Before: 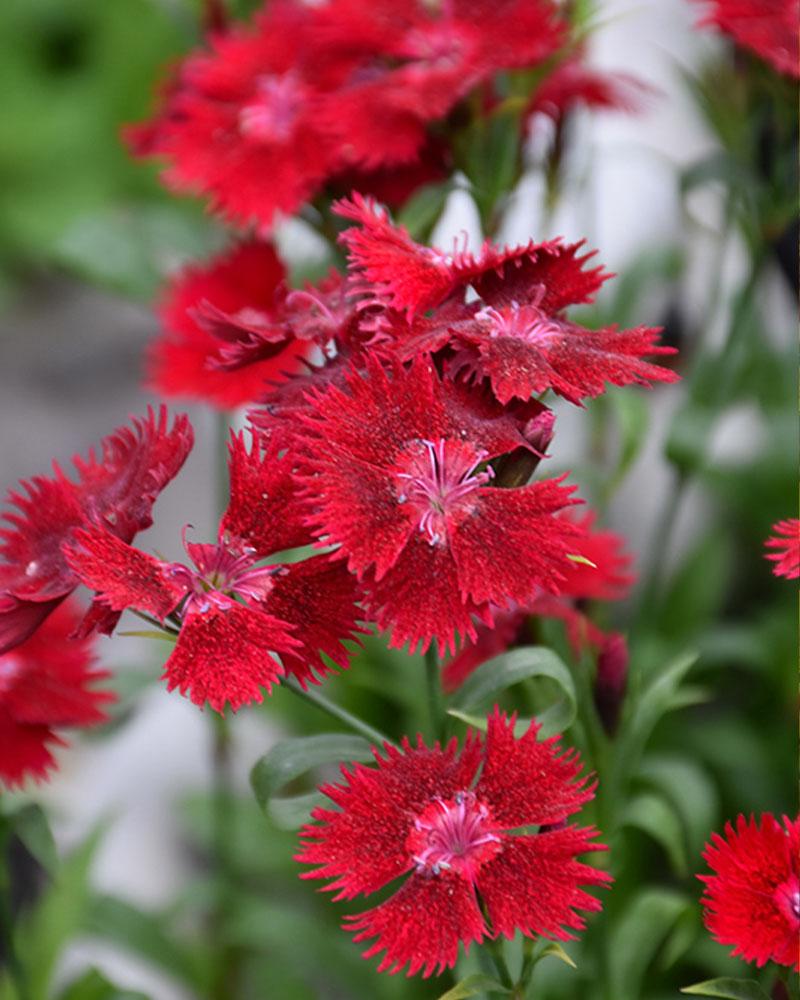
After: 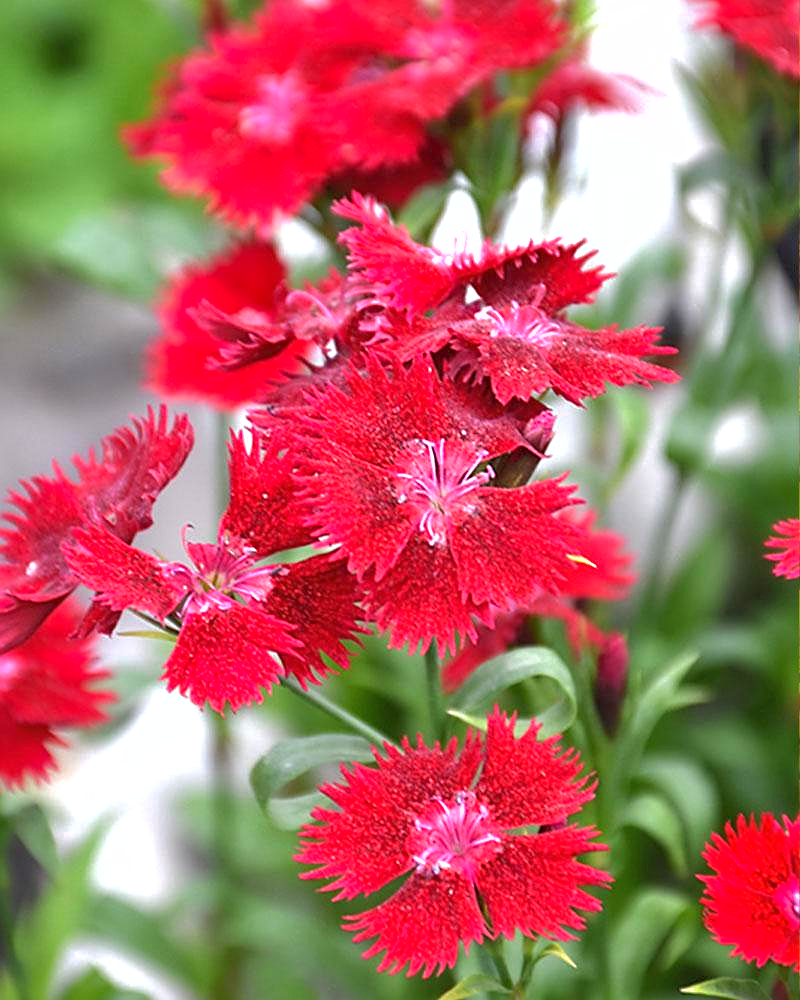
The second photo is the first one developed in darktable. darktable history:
exposure: black level correction 0, exposure 1.105 EV, compensate exposure bias true, compensate highlight preservation false
shadows and highlights: on, module defaults
sharpen: on, module defaults
